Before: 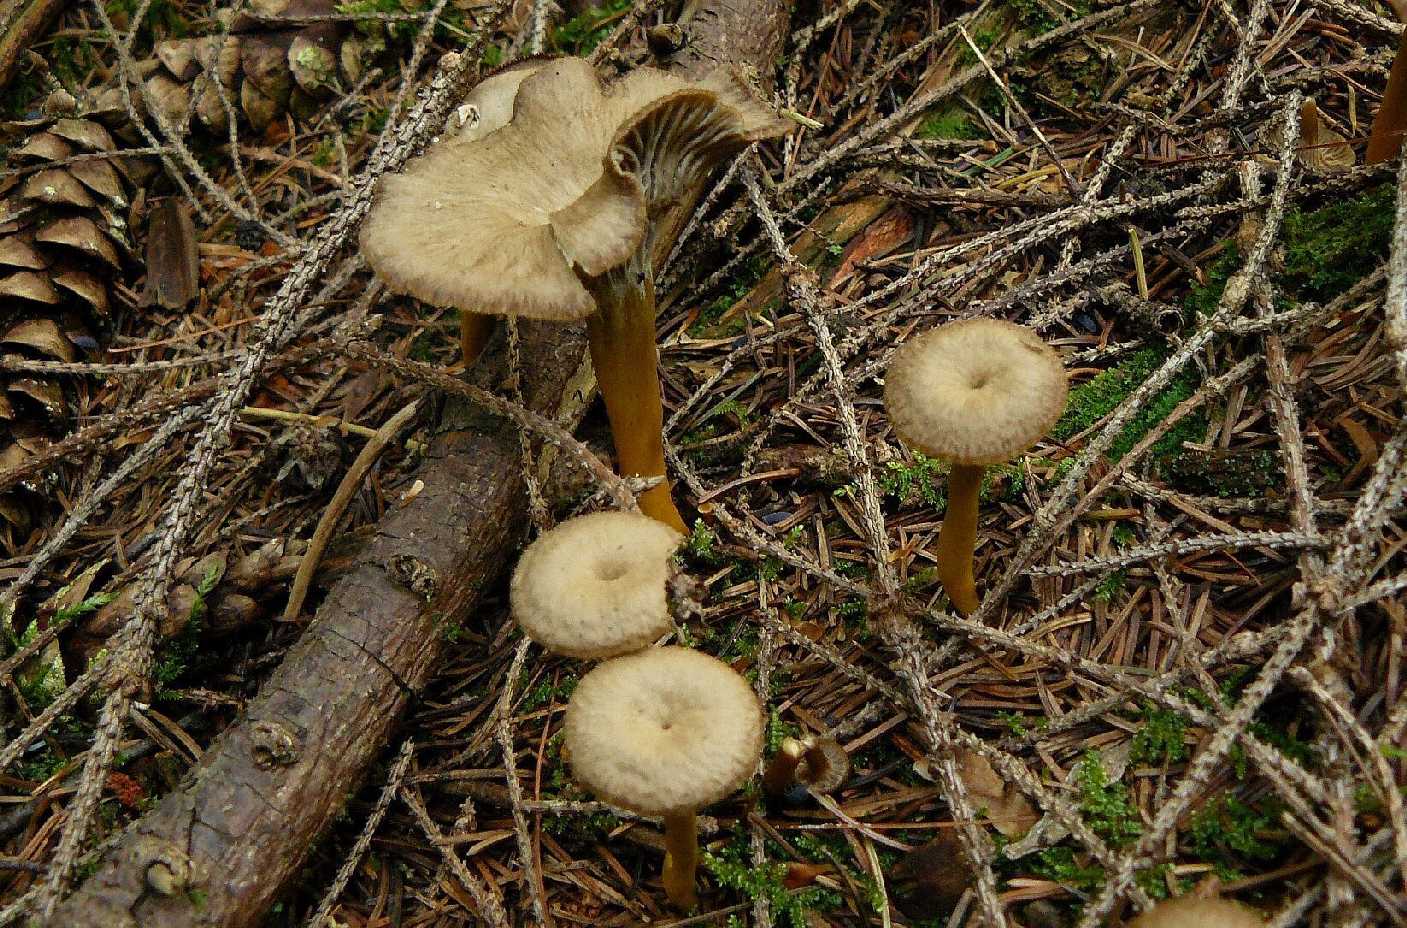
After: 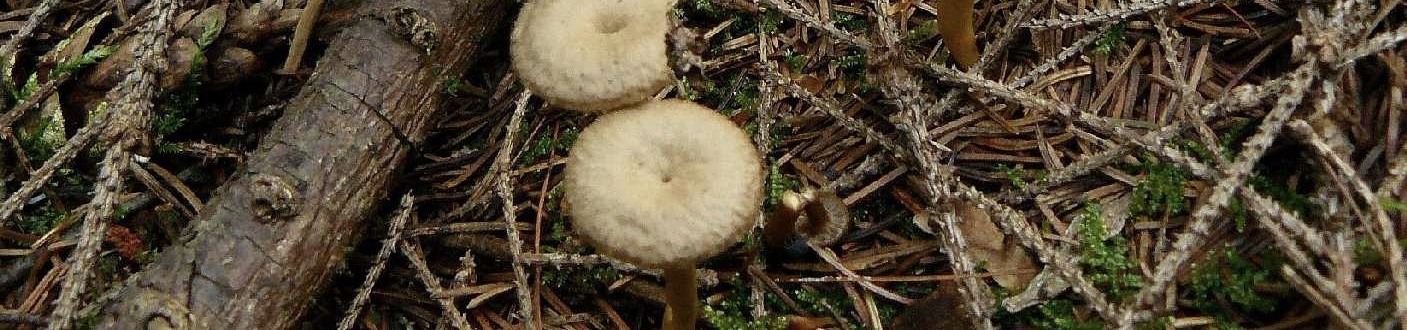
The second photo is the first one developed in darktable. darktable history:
color correction: highlights b* -0.029, saturation 1.15
crop and rotate: top 58.987%, bottom 5.397%
contrast brightness saturation: contrast 0.101, saturation -0.3
